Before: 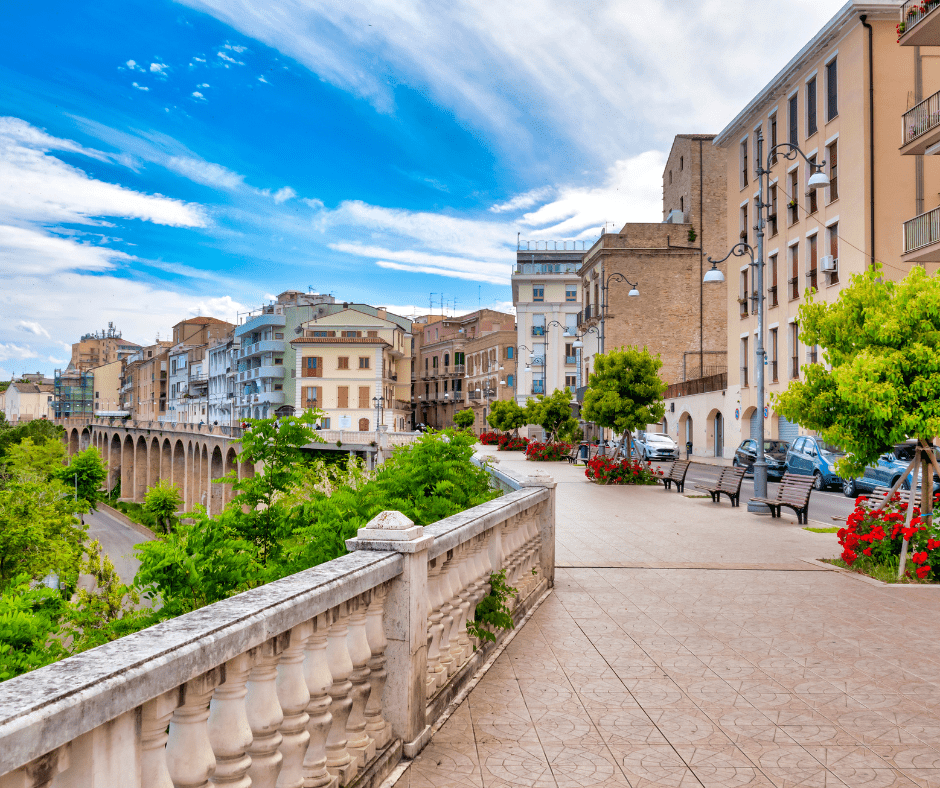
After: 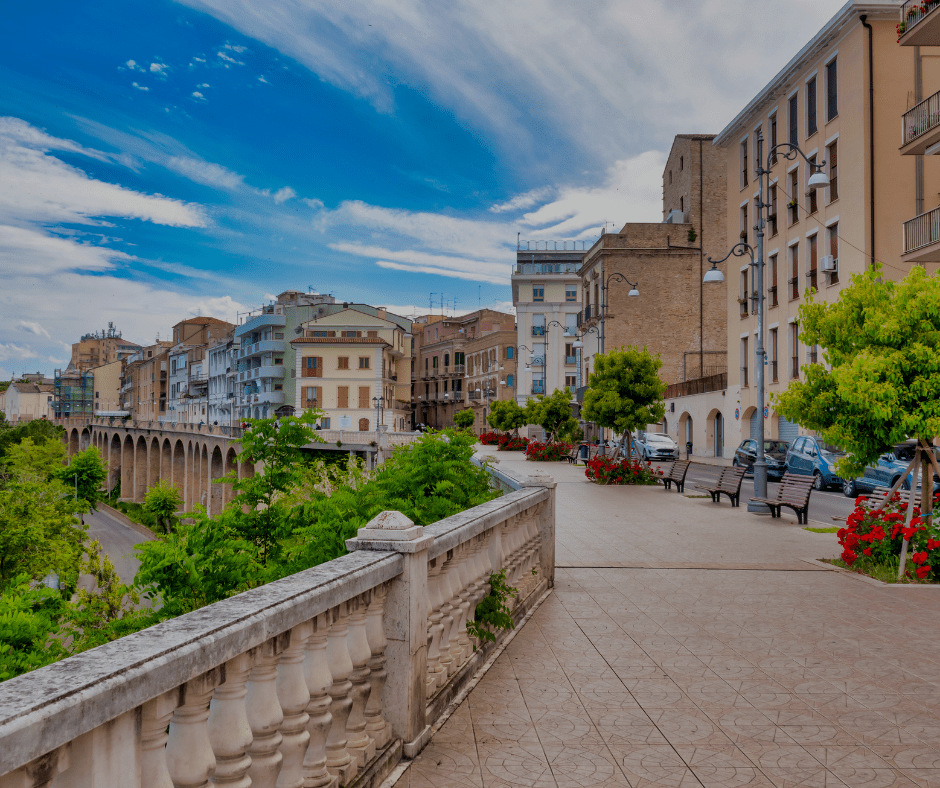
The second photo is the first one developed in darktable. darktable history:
exposure: exposure -1 EV, compensate highlight preservation false
tone equalizer: on, module defaults
